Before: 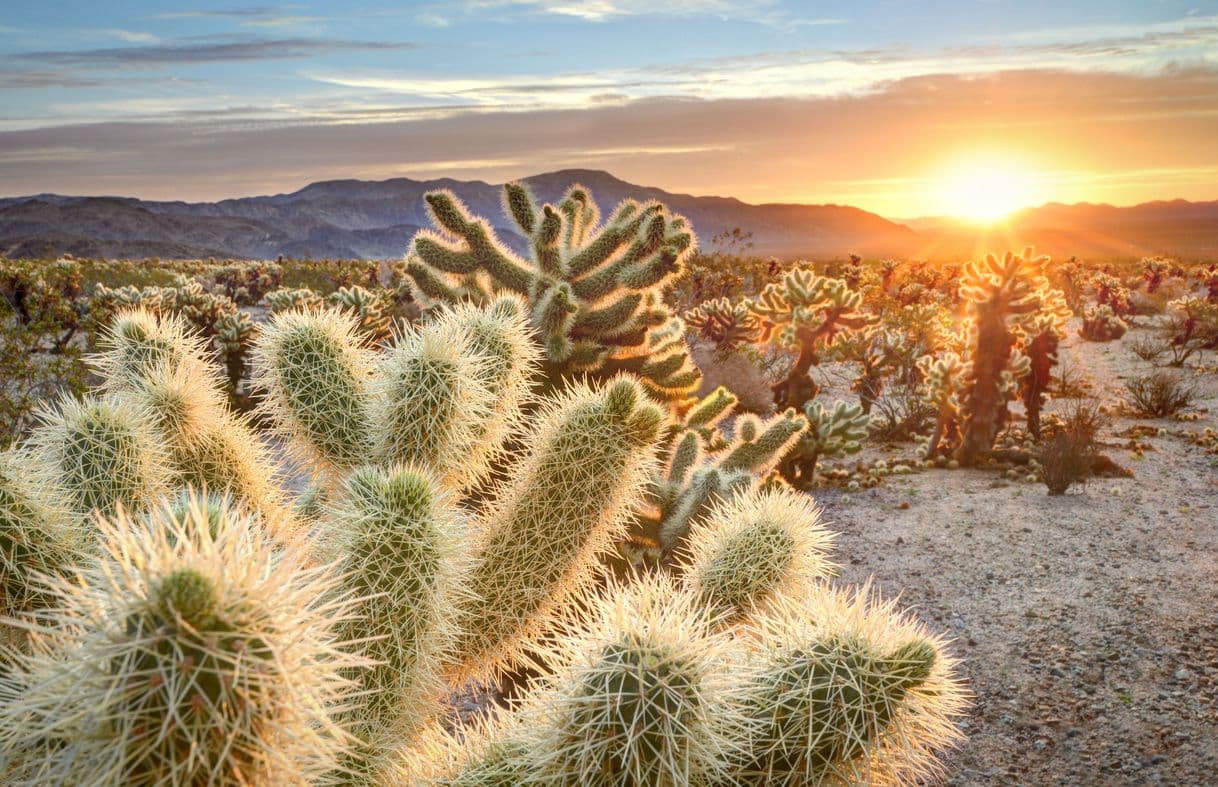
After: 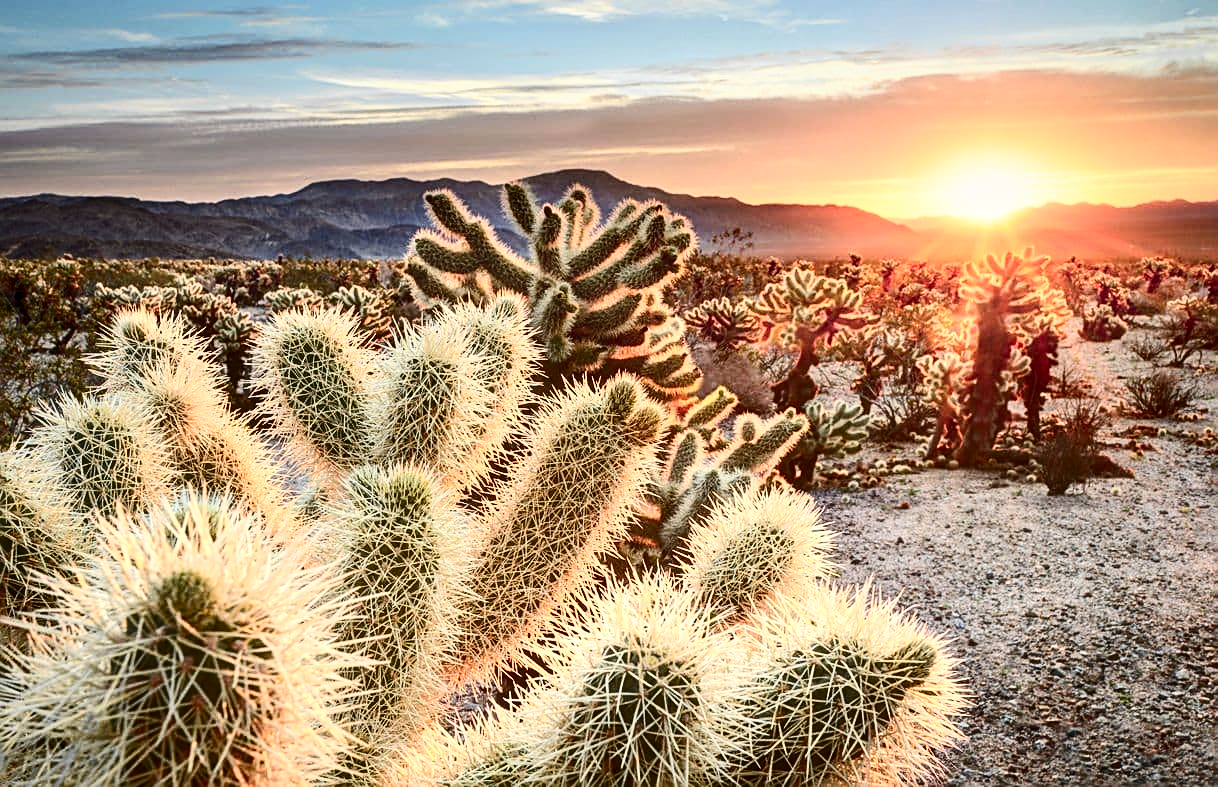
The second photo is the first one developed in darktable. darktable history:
graduated density: on, module defaults
tone equalizer: -8 EV -0.417 EV, -7 EV -0.389 EV, -6 EV -0.333 EV, -5 EV -0.222 EV, -3 EV 0.222 EV, -2 EV 0.333 EV, -1 EV 0.389 EV, +0 EV 0.417 EV, edges refinement/feathering 500, mask exposure compensation -1.57 EV, preserve details no
contrast brightness saturation: contrast 0.28
sharpen: on, module defaults
color zones: curves: ch1 [(0.29, 0.492) (0.373, 0.185) (0.509, 0.481)]; ch2 [(0.25, 0.462) (0.749, 0.457)], mix 40.67%
